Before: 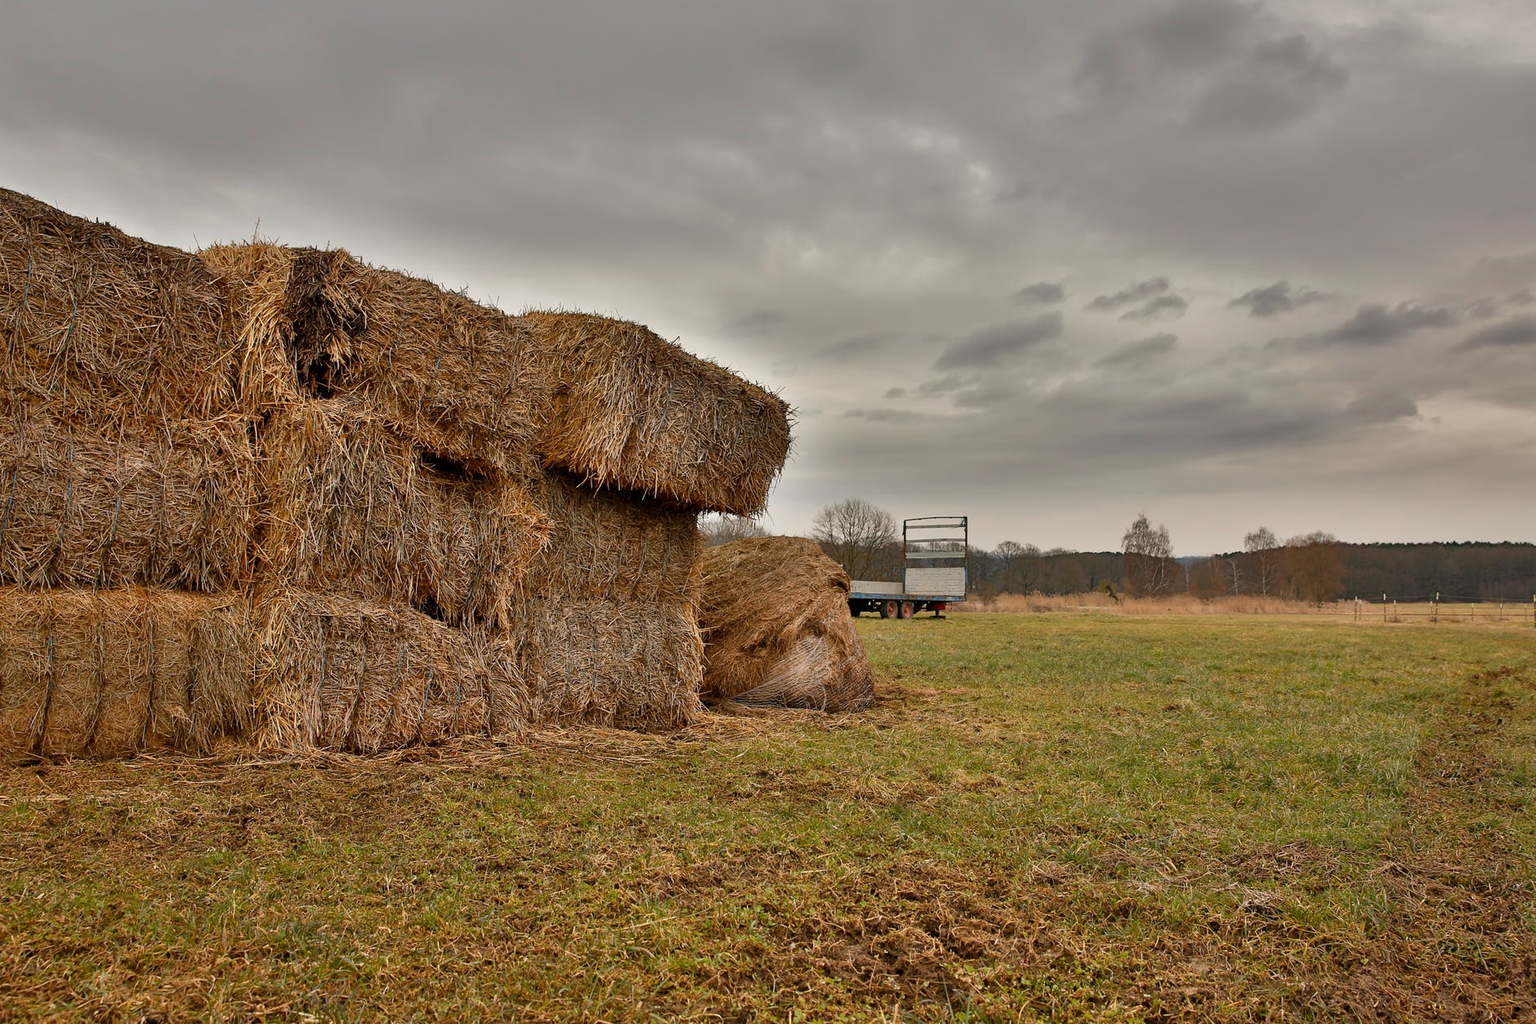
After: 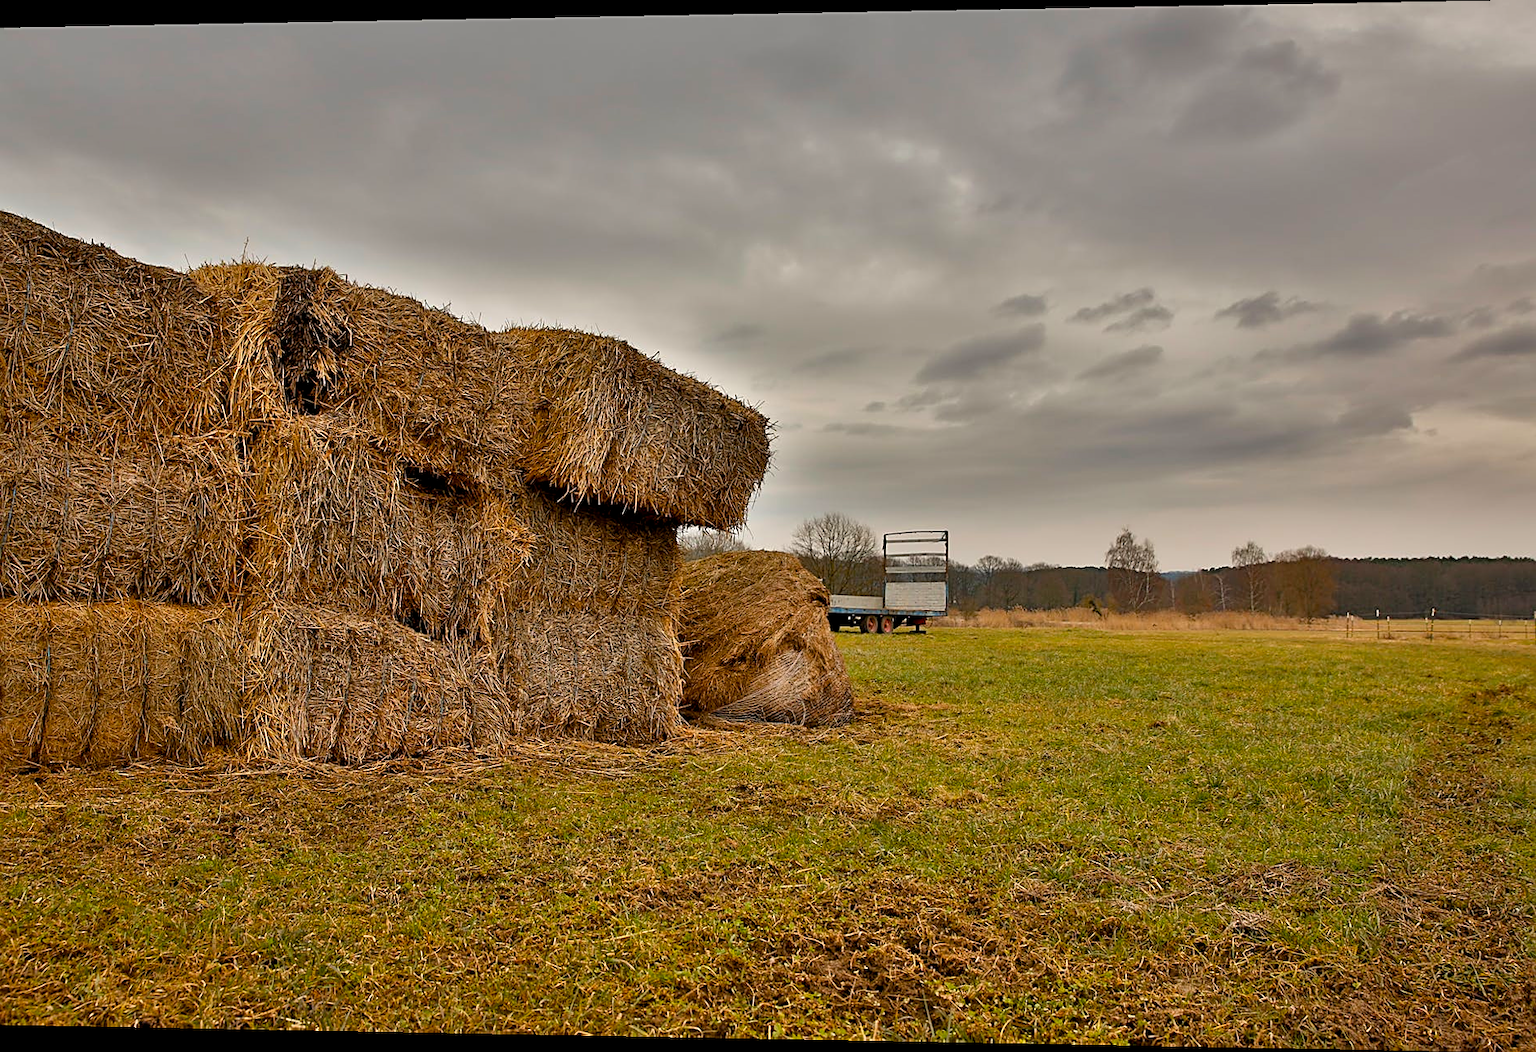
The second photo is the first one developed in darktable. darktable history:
sharpen: on, module defaults
color balance rgb: perceptual saturation grading › global saturation 20%, global vibrance 20%
exposure: black level correction 0.004, exposure 0.014 EV, compensate highlight preservation false
rotate and perspective: lens shift (horizontal) -0.055, automatic cropping off
